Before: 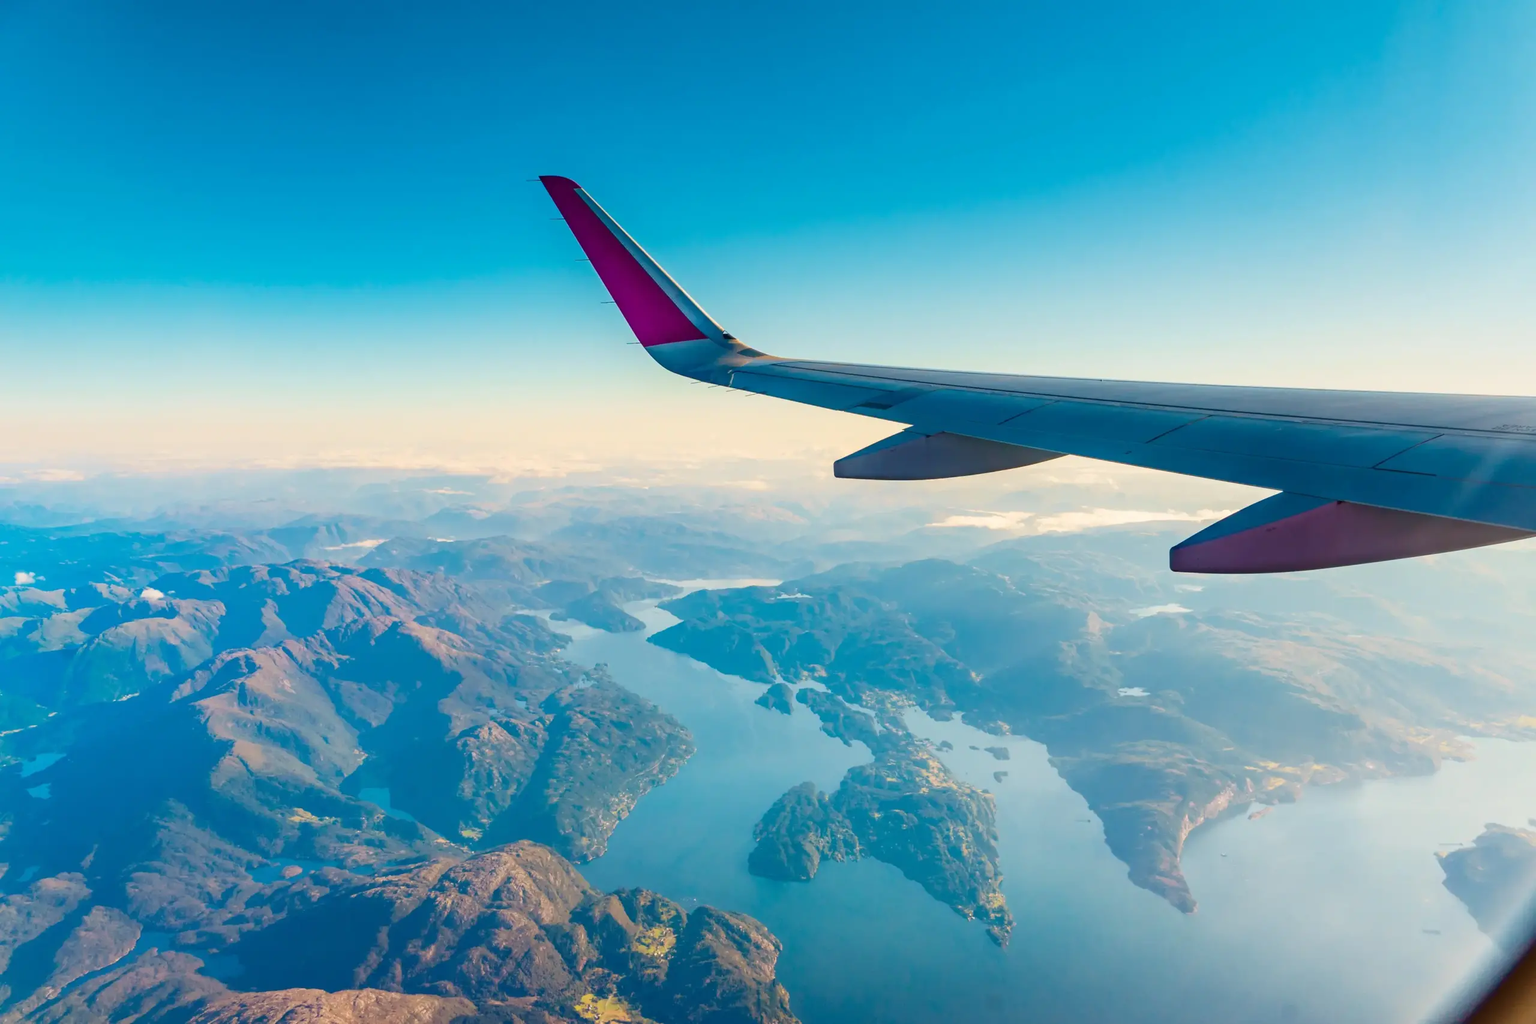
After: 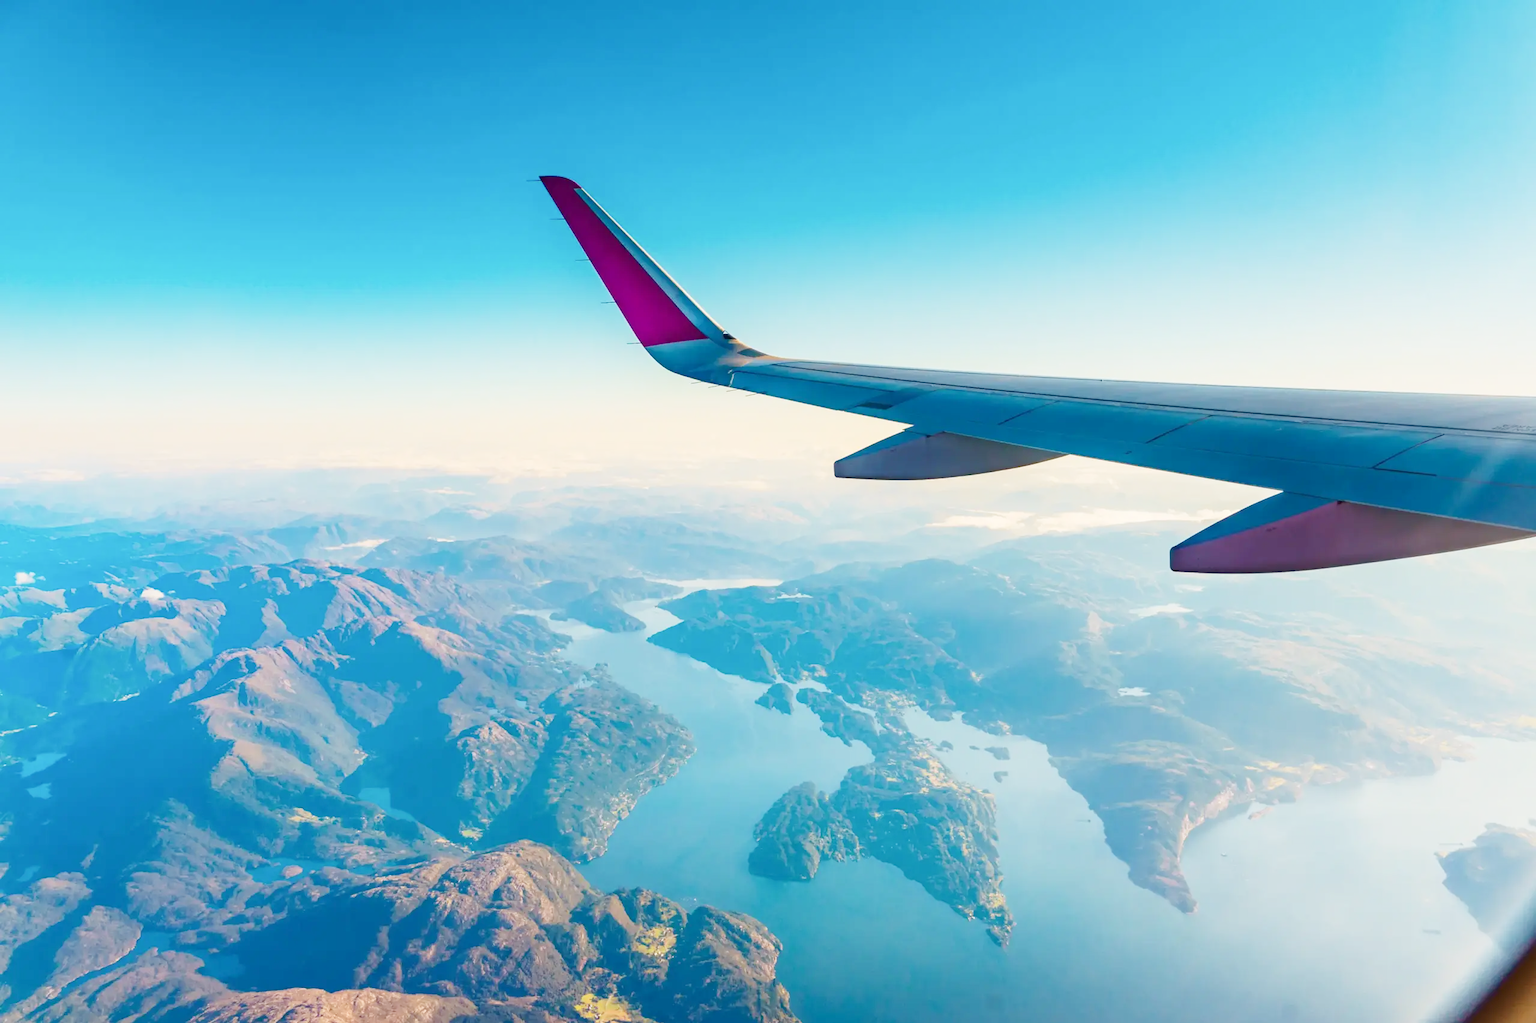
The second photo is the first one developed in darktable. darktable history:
base curve: curves: ch0 [(0, 0) (0.204, 0.334) (0.55, 0.733) (1, 1)], preserve colors none
